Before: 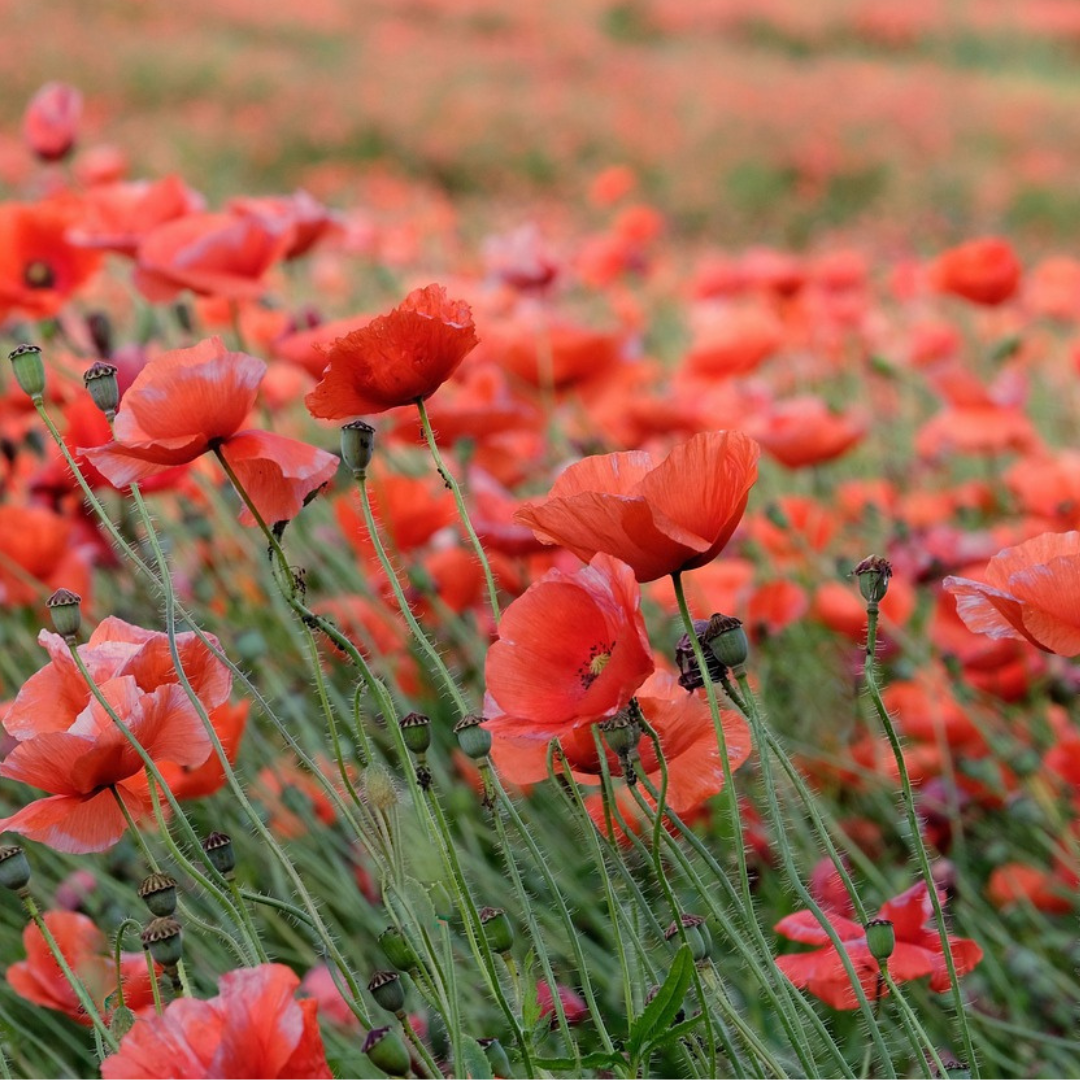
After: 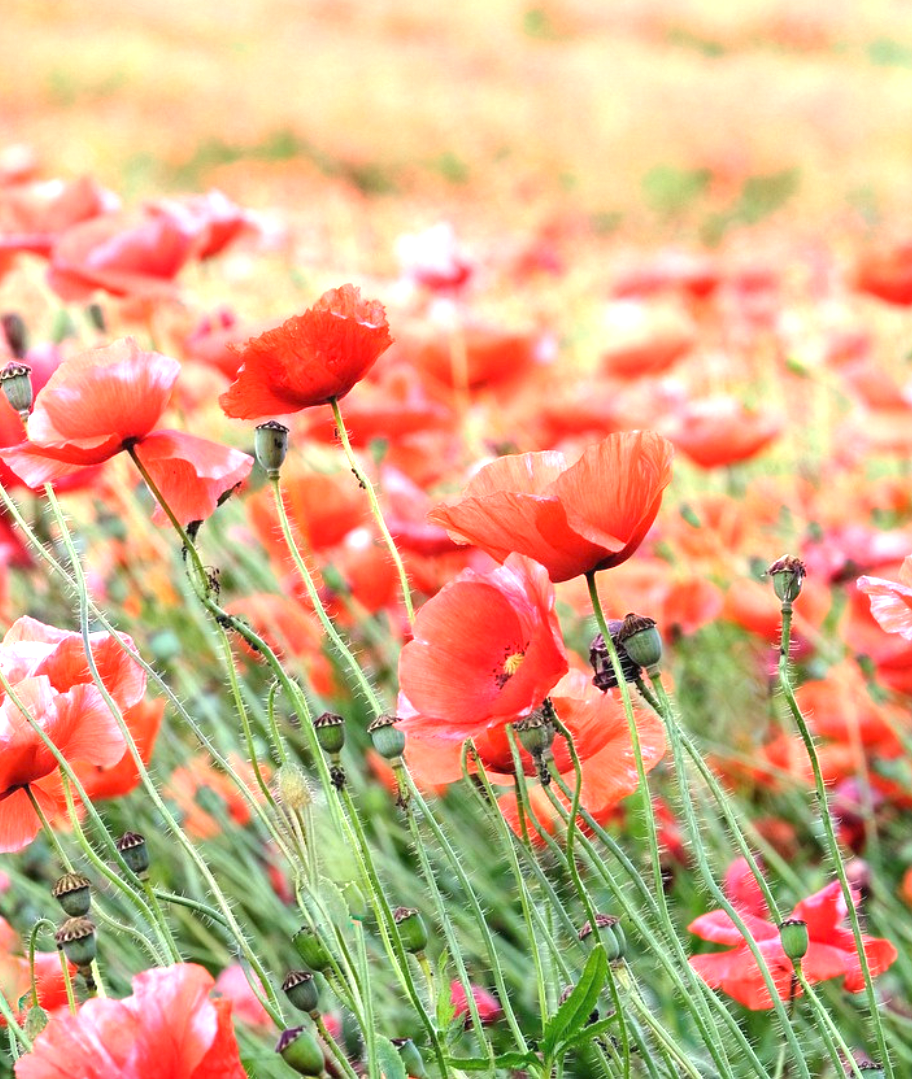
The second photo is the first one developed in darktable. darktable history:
crop: left 8.048%, right 7.427%
exposure: black level correction 0, exposure 1.681 EV, compensate highlight preservation false
